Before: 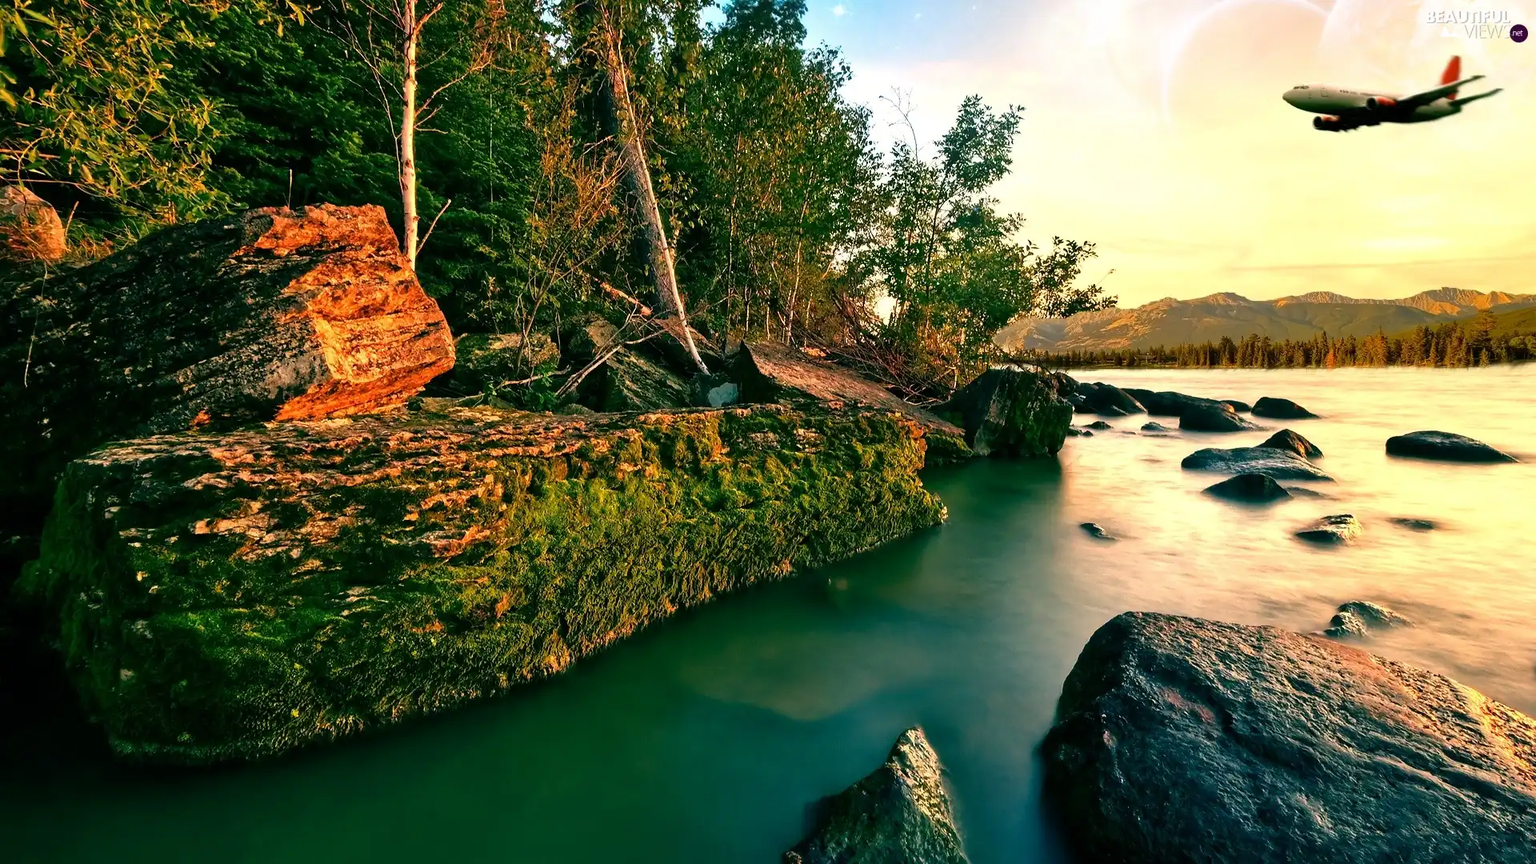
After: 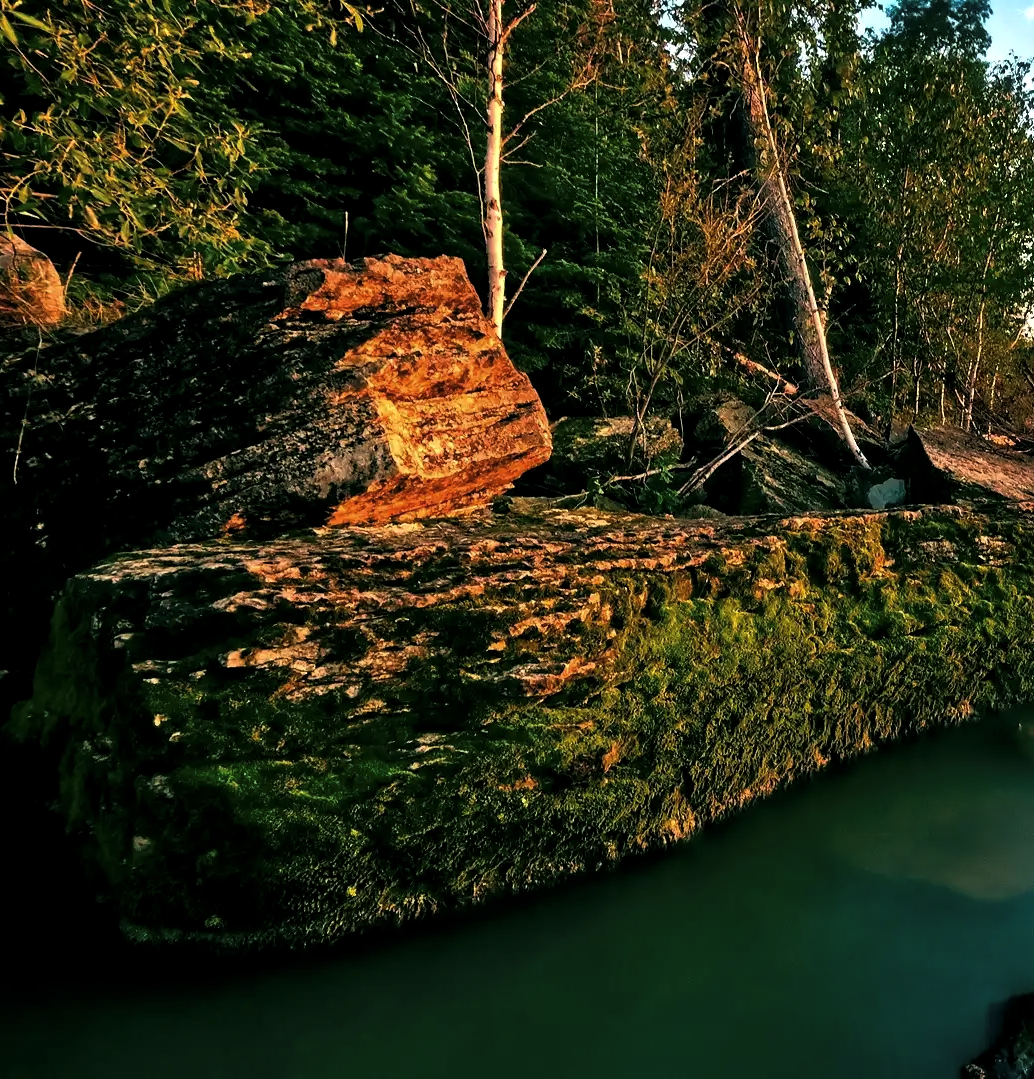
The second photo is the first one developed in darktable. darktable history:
shadows and highlights: shadows 12.8, white point adjustment 1.33, soften with gaussian
crop: left 0.932%, right 45.183%, bottom 0.08%
levels: levels [0.029, 0.545, 0.971]
